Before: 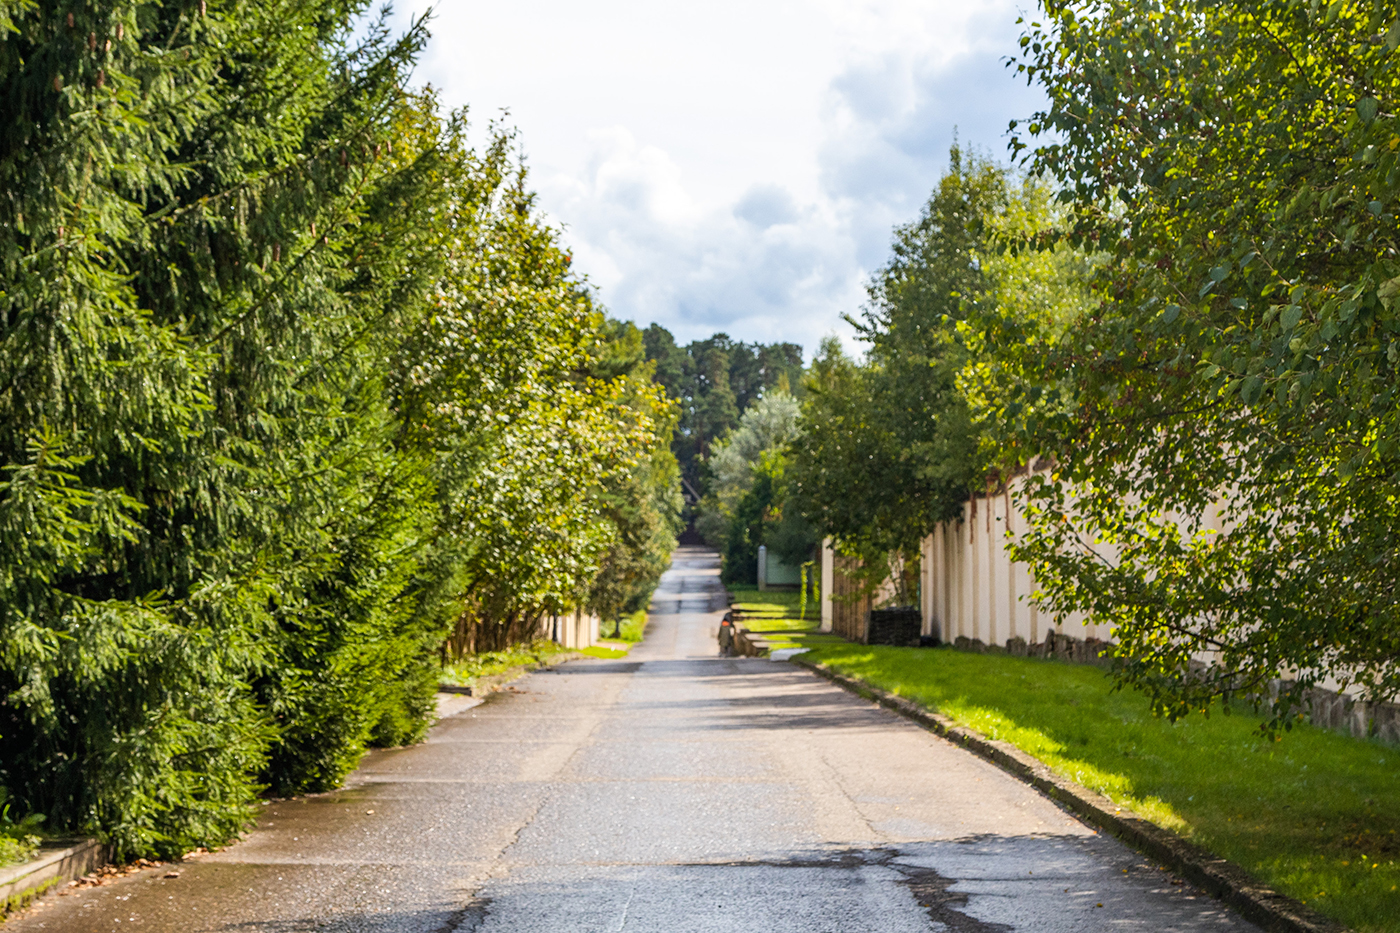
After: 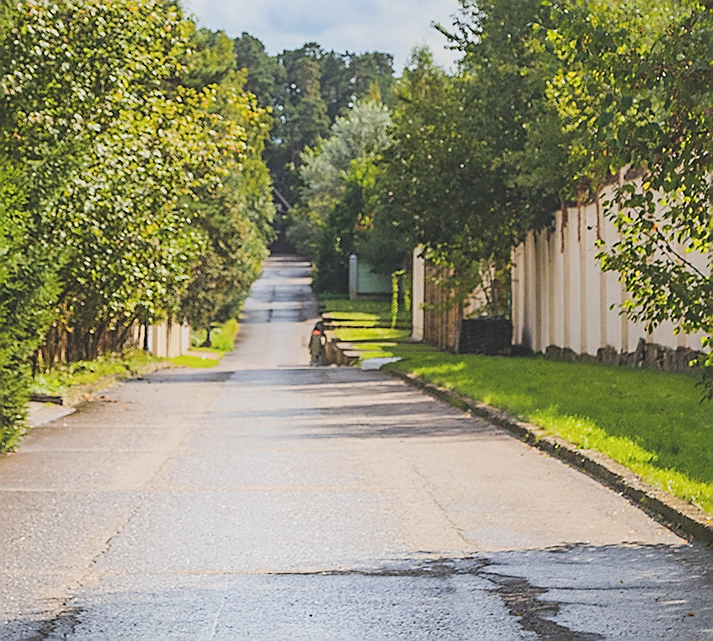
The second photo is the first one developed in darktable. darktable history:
filmic rgb: black relative exposure -7.97 EV, white relative exposure 3.79 EV, hardness 4.37
crop and rotate: left 29.24%, top 31.272%, right 19.831%
exposure: black level correction -0.03, compensate highlight preservation false
shadows and highlights: highlights 70.66, soften with gaussian
sharpen: radius 1.36, amount 1.258, threshold 0.727
contrast brightness saturation: saturation 0.104
